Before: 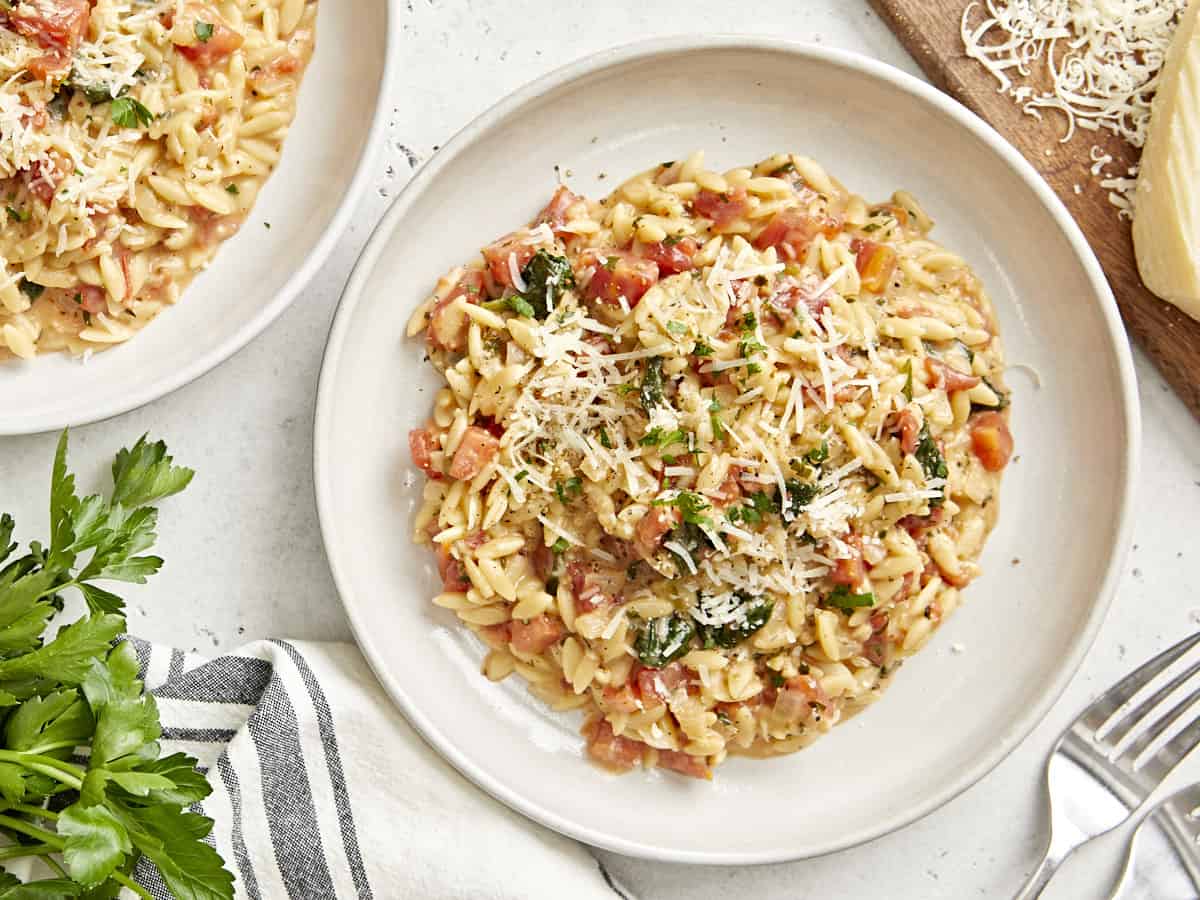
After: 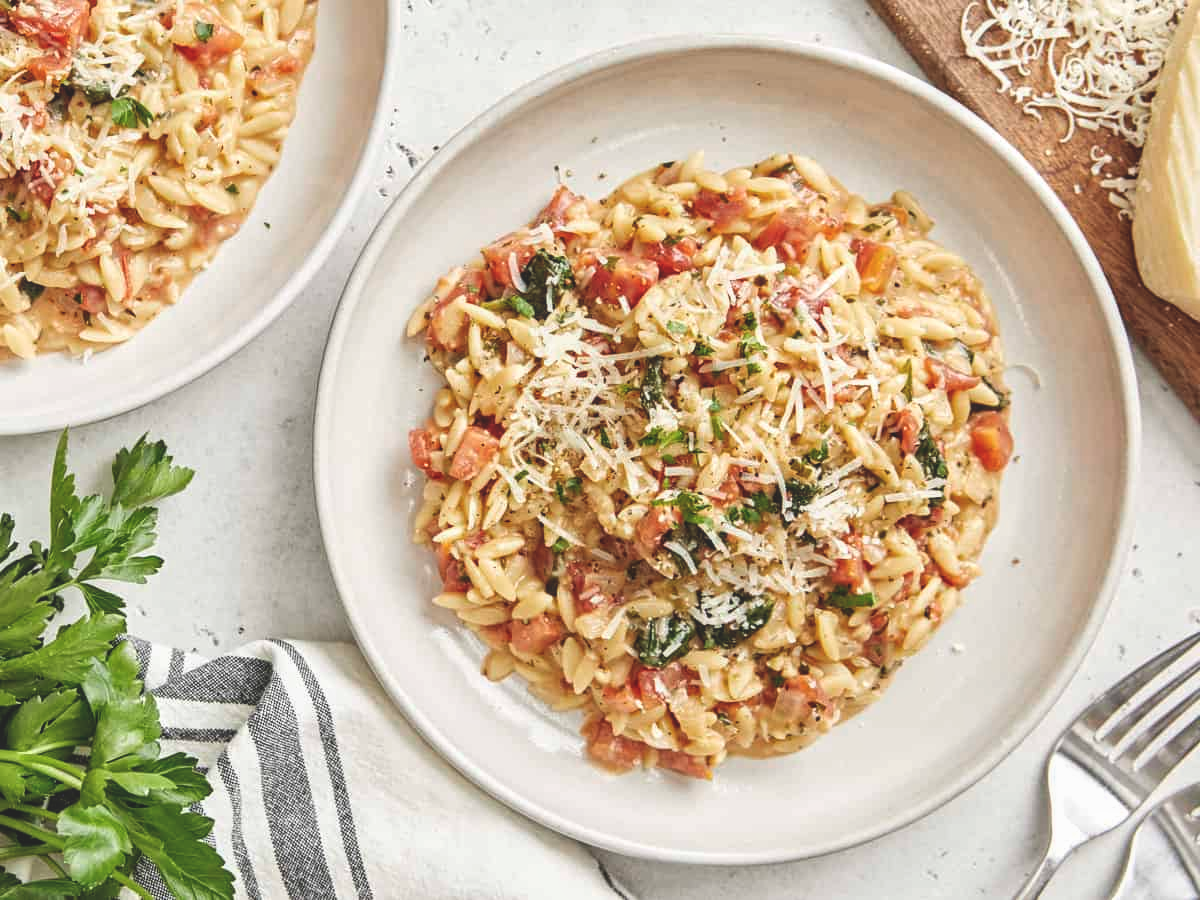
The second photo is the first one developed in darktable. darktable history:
local contrast: on, module defaults
exposure: black level correction -0.025, exposure -0.117 EV, compensate highlight preservation false
contrast brightness saturation: saturation -0.038
